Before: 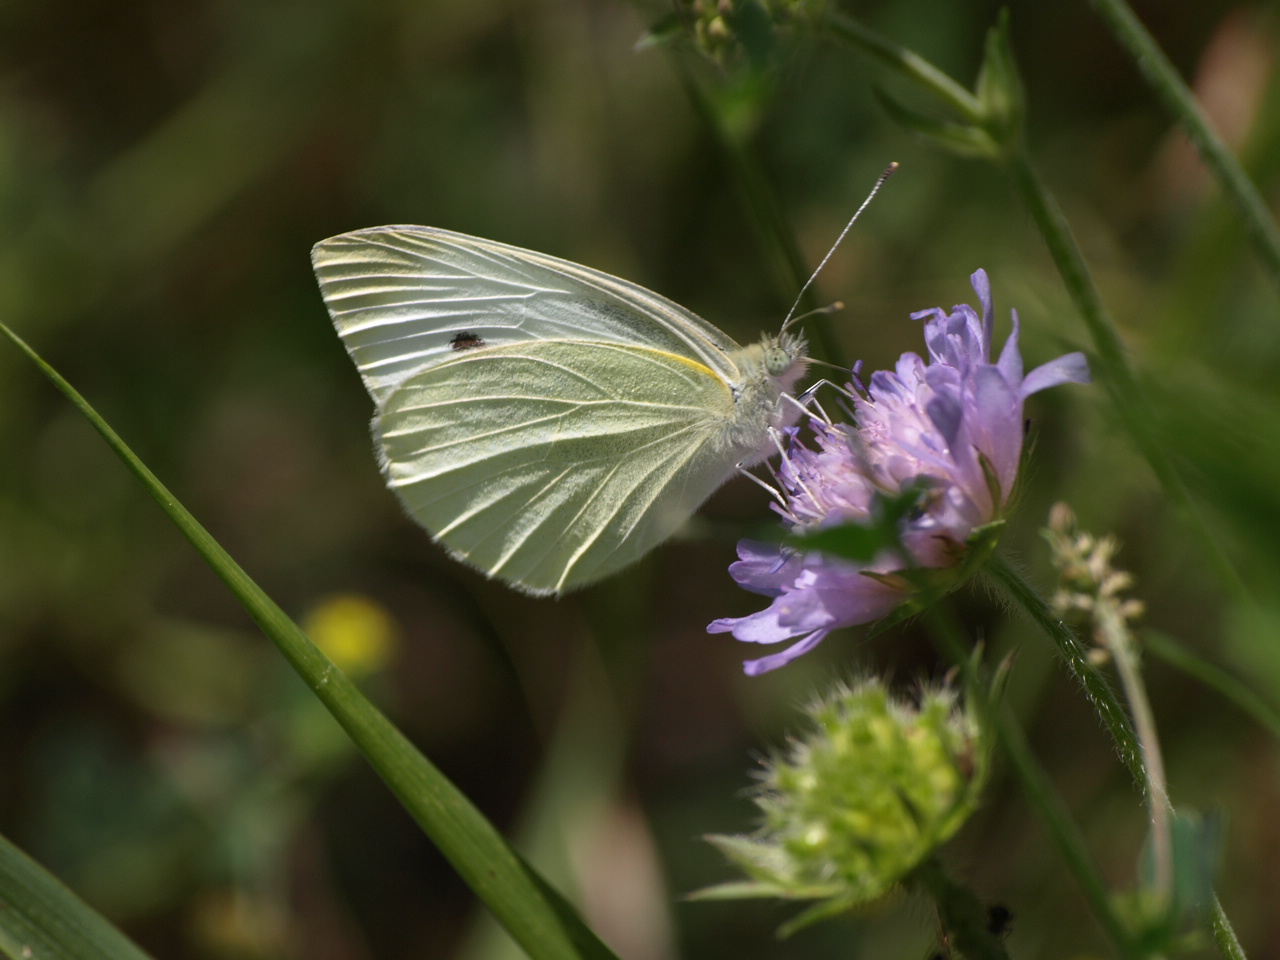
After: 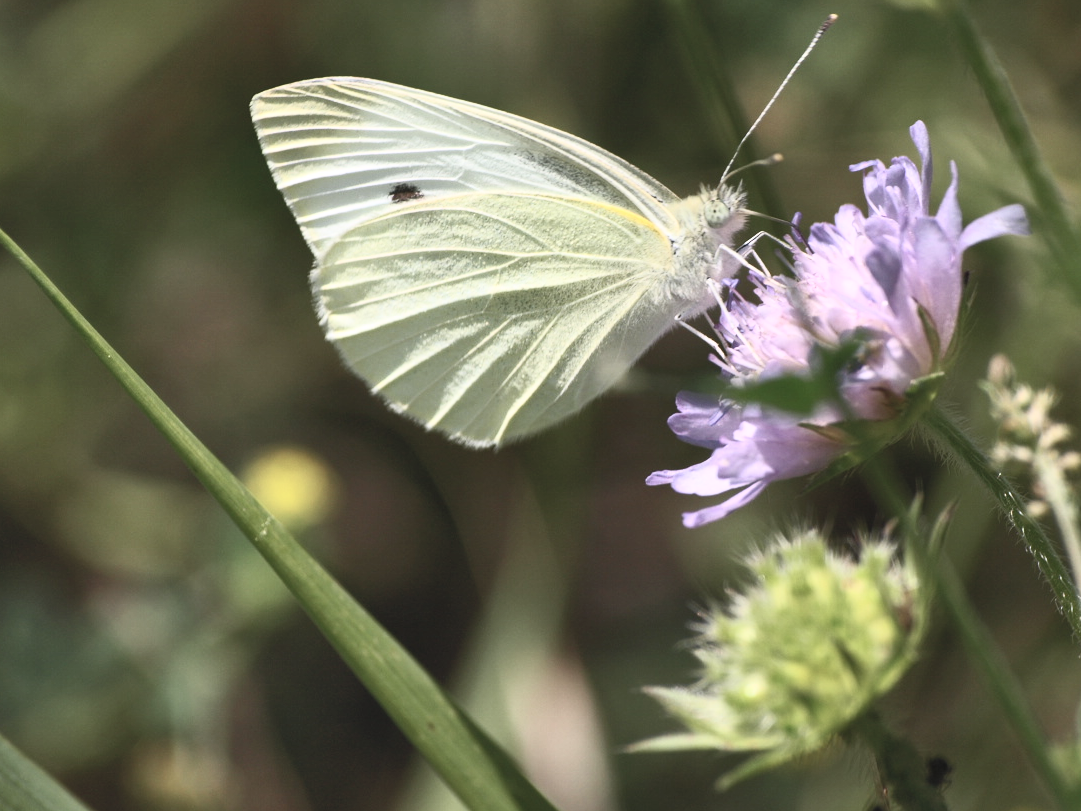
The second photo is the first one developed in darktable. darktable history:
crop and rotate: left 4.842%, top 15.51%, right 10.668%
contrast brightness saturation: contrast 0.43, brightness 0.56, saturation -0.19
shadows and highlights: shadows 49, highlights -41, soften with gaussian
